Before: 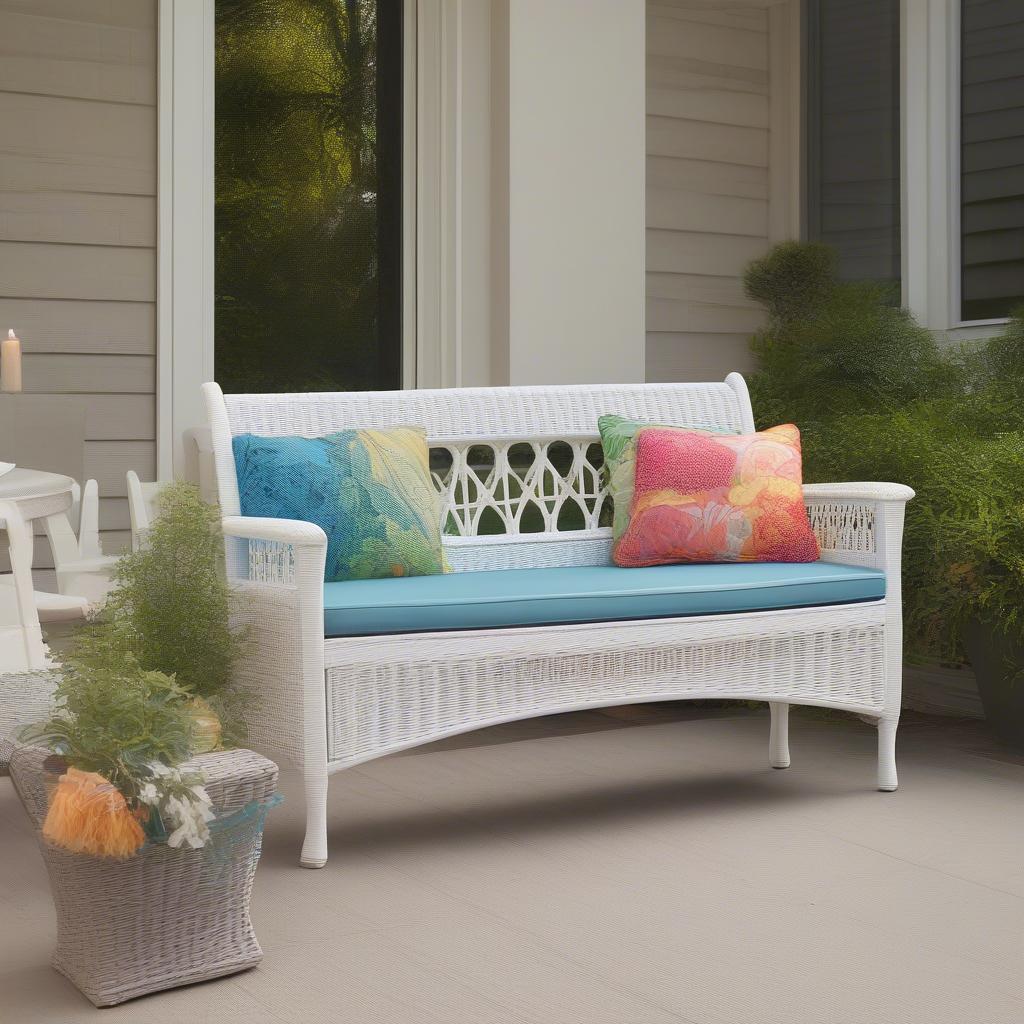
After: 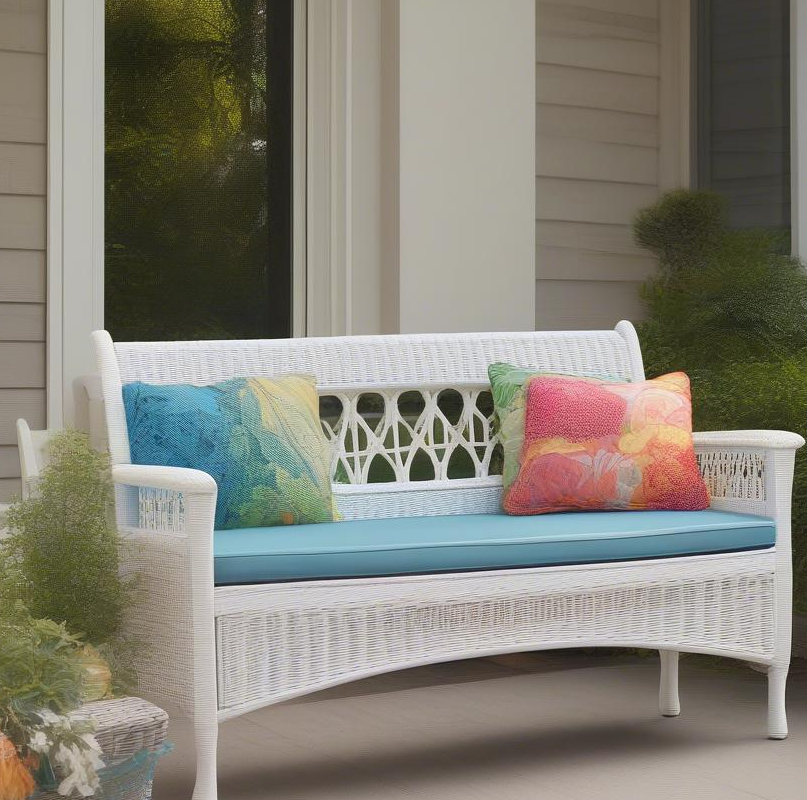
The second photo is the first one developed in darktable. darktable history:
rotate and perspective: automatic cropping off
crop and rotate: left 10.77%, top 5.1%, right 10.41%, bottom 16.76%
